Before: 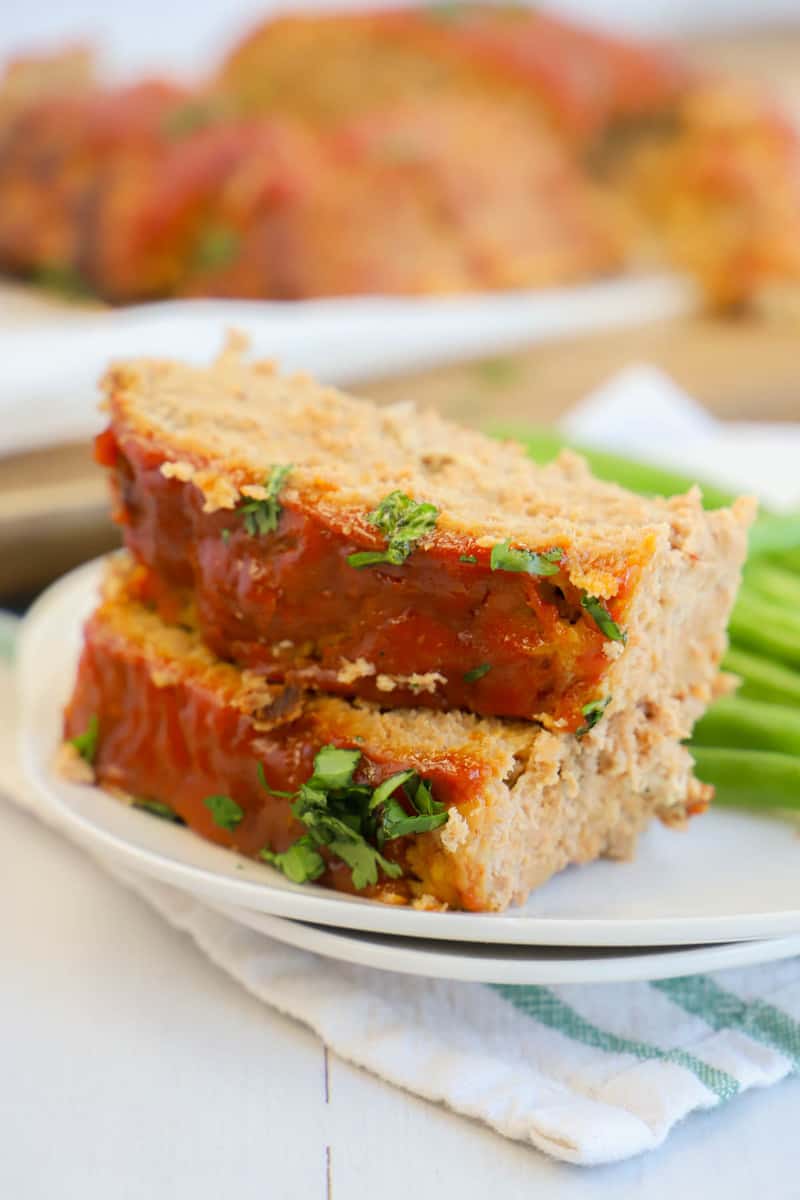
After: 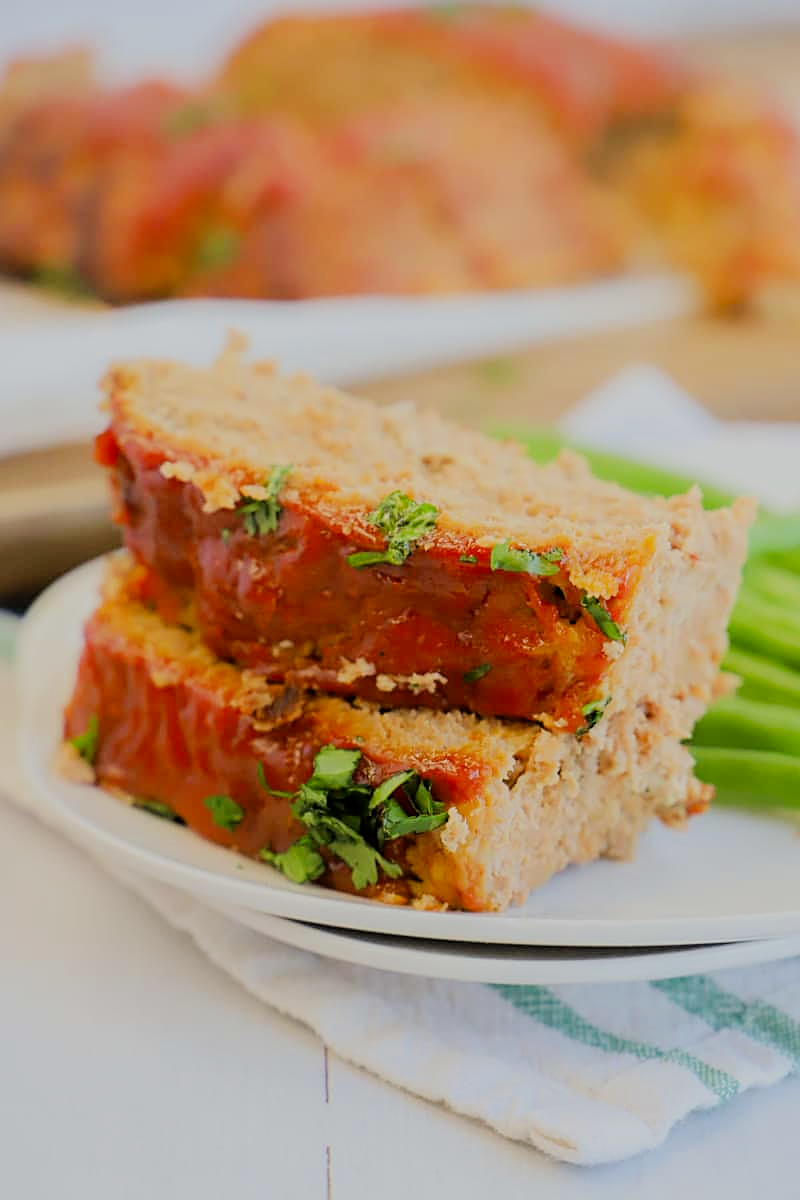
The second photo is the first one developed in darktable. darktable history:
filmic rgb: black relative exposure -6.96 EV, white relative exposure 5.58 EV, hardness 2.84
contrast brightness saturation: saturation 0.103
sharpen: on, module defaults
